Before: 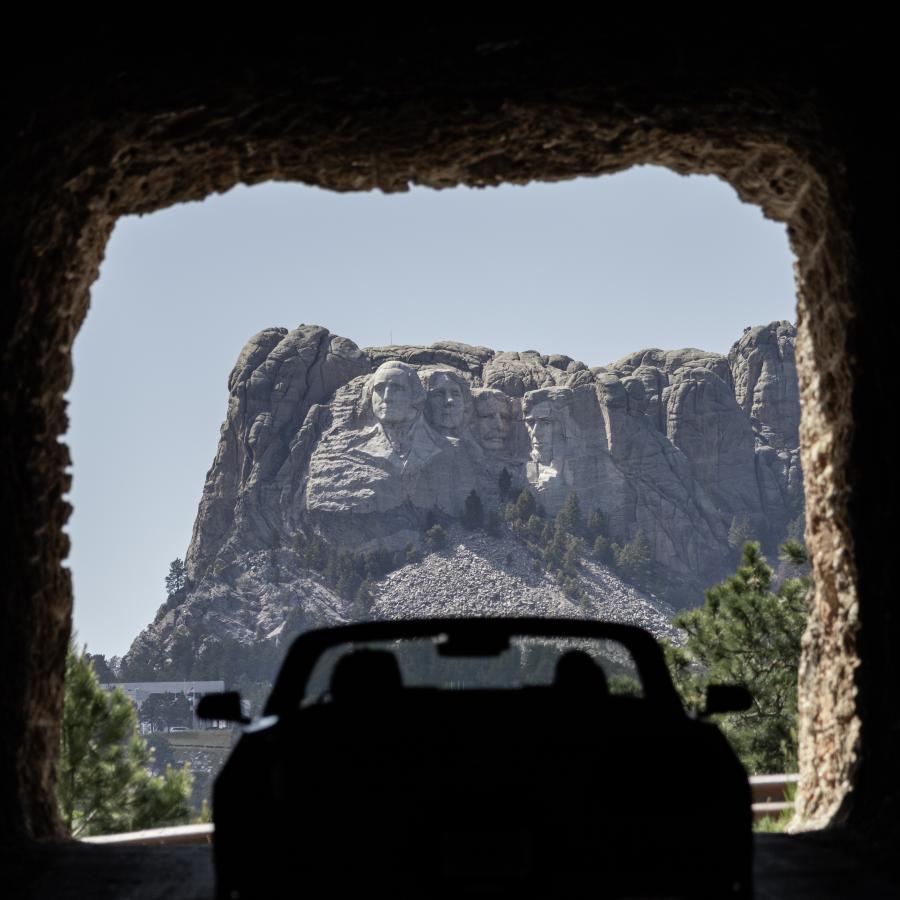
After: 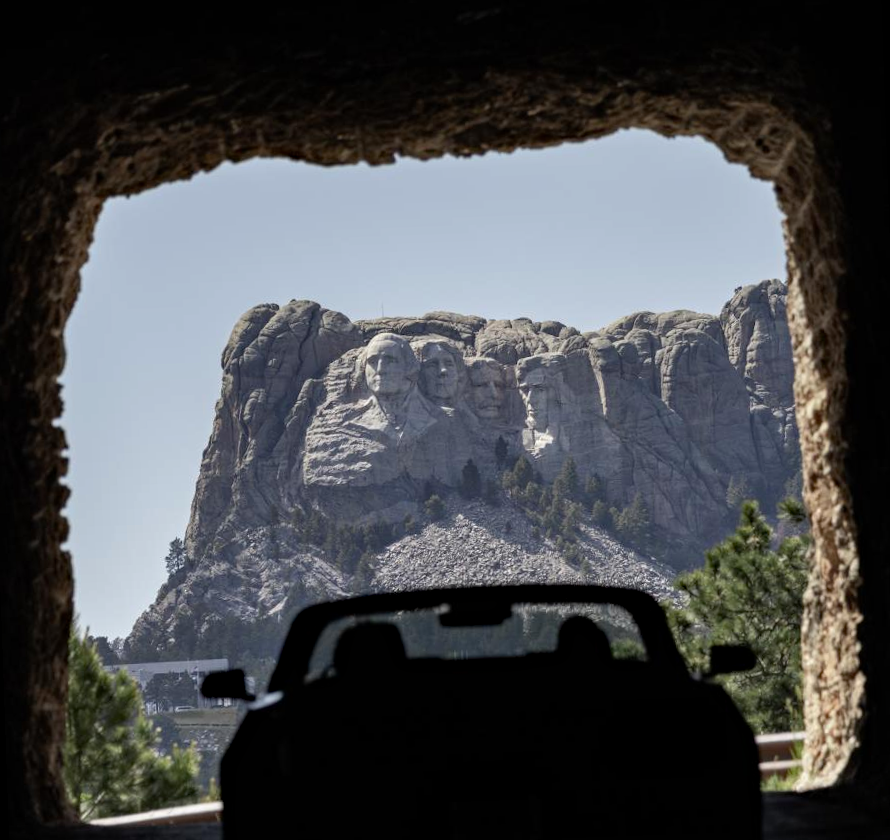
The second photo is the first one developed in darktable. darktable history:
rotate and perspective: rotation -2°, crop left 0.022, crop right 0.978, crop top 0.049, crop bottom 0.951
haze removal: compatibility mode true, adaptive false
